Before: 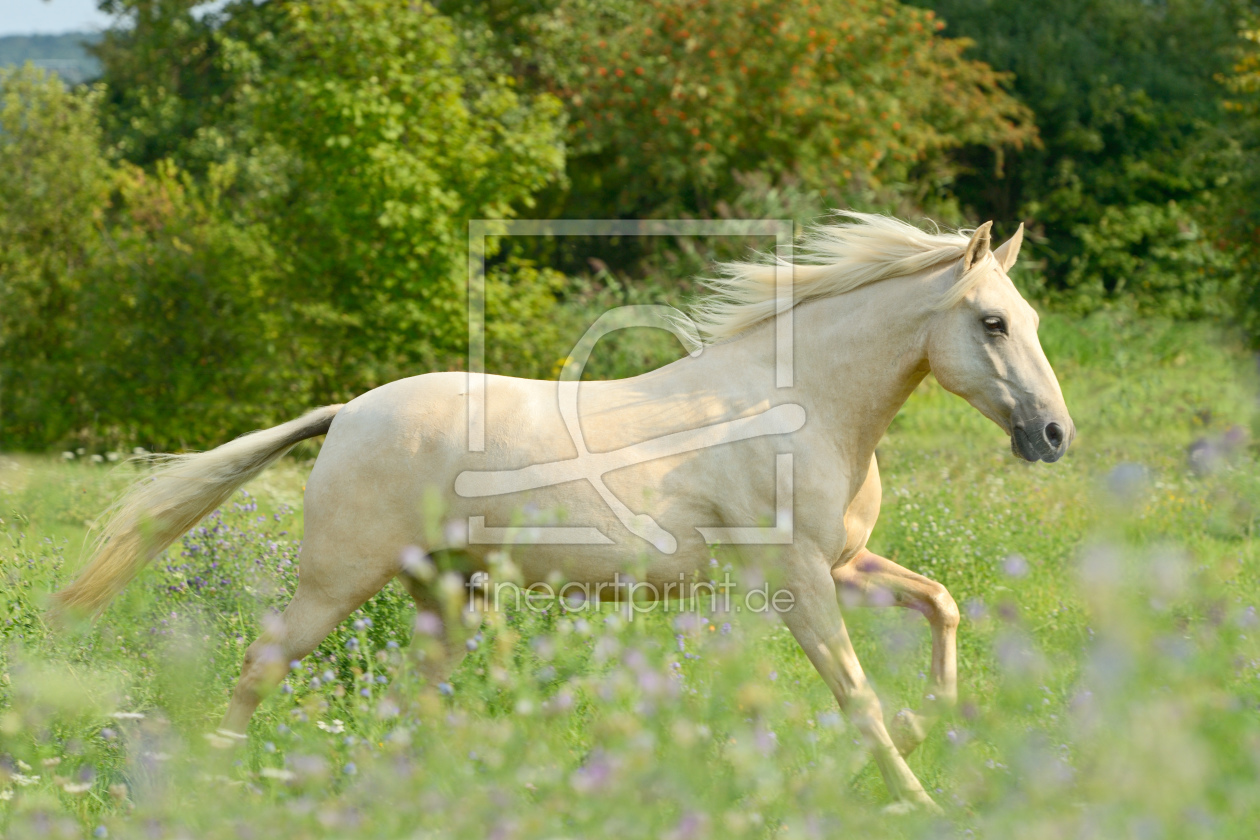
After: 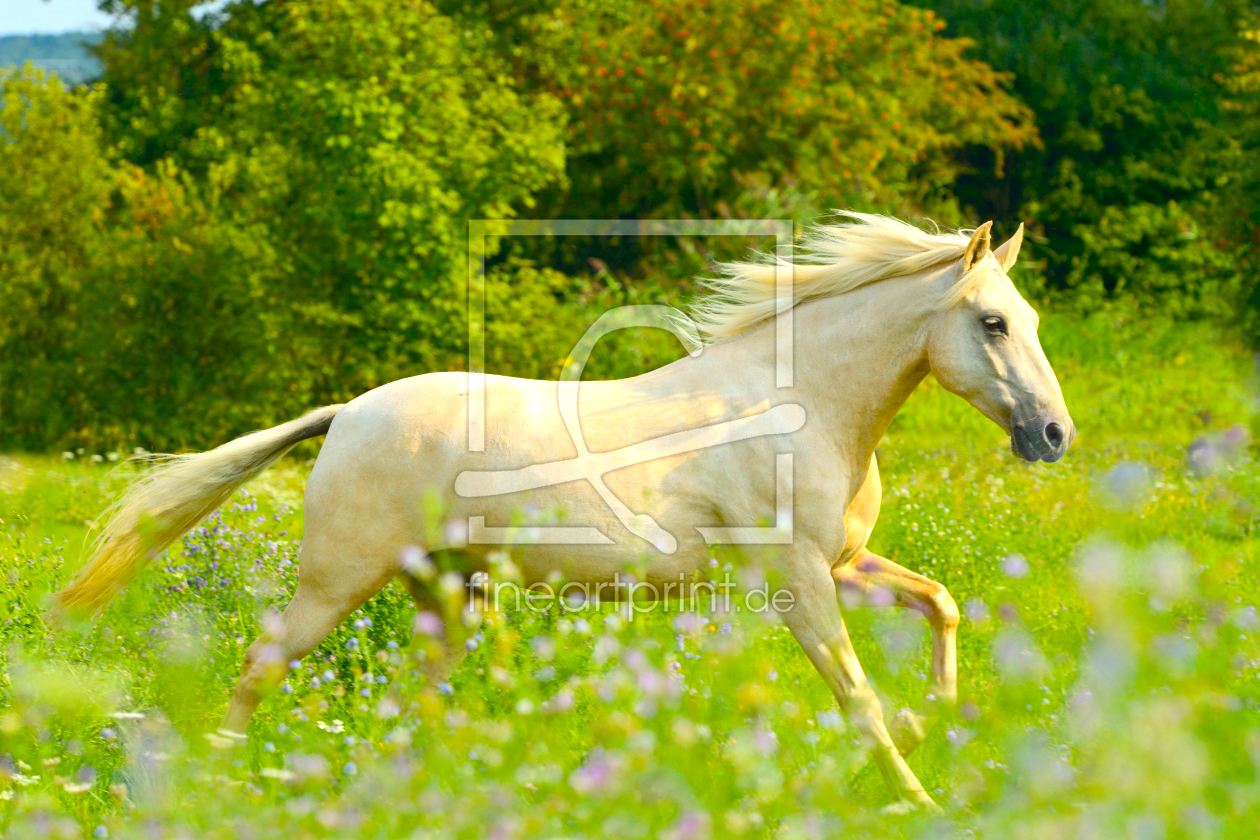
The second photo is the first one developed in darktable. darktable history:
color balance rgb: global offset › chroma 0.051%, global offset › hue 253.11°, linear chroma grading › global chroma 14.993%, perceptual saturation grading › global saturation 49.611%, perceptual brilliance grading › highlights 9.726%, perceptual brilliance grading › mid-tones 5.449%
